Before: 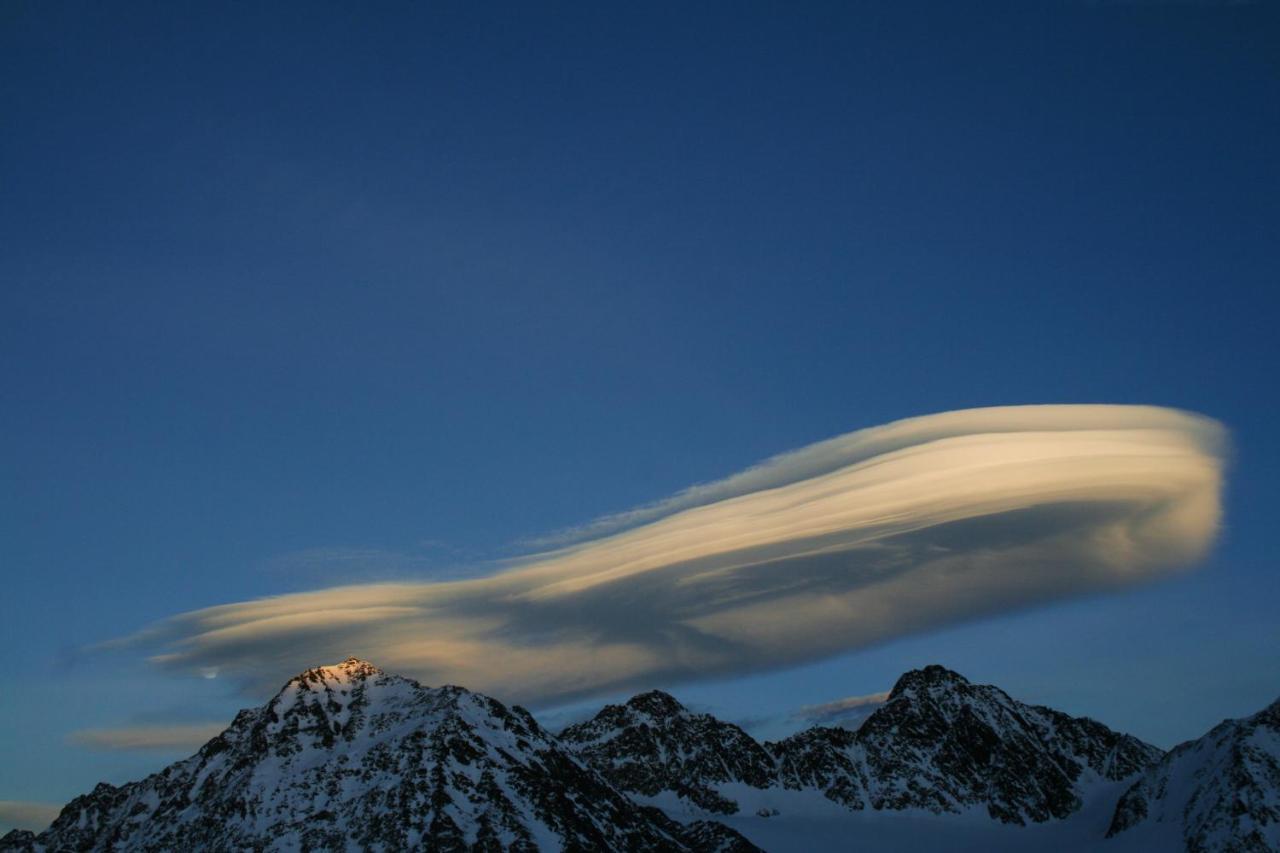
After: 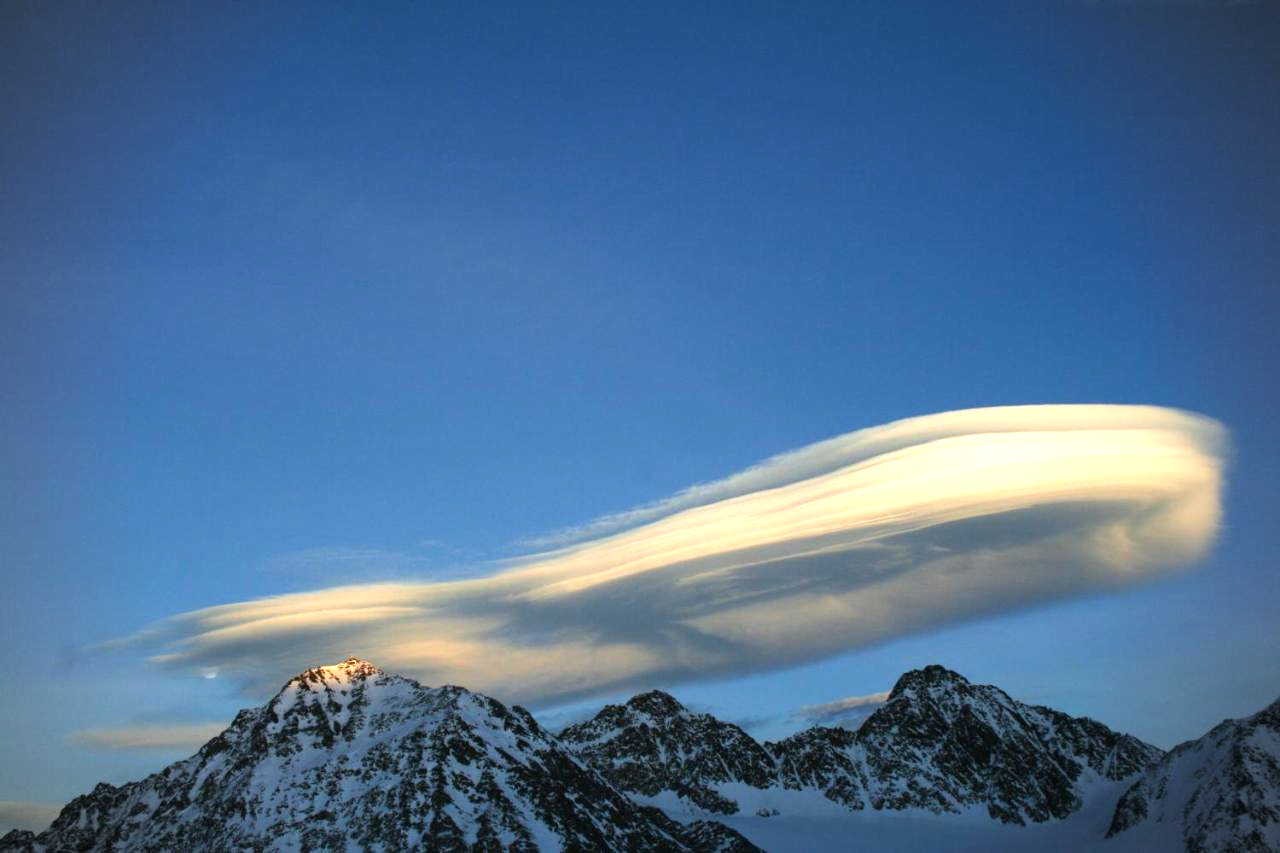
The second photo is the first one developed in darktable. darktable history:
vignetting: brightness -0.479
exposure: black level correction 0, exposure 1.2 EV, compensate highlight preservation false
